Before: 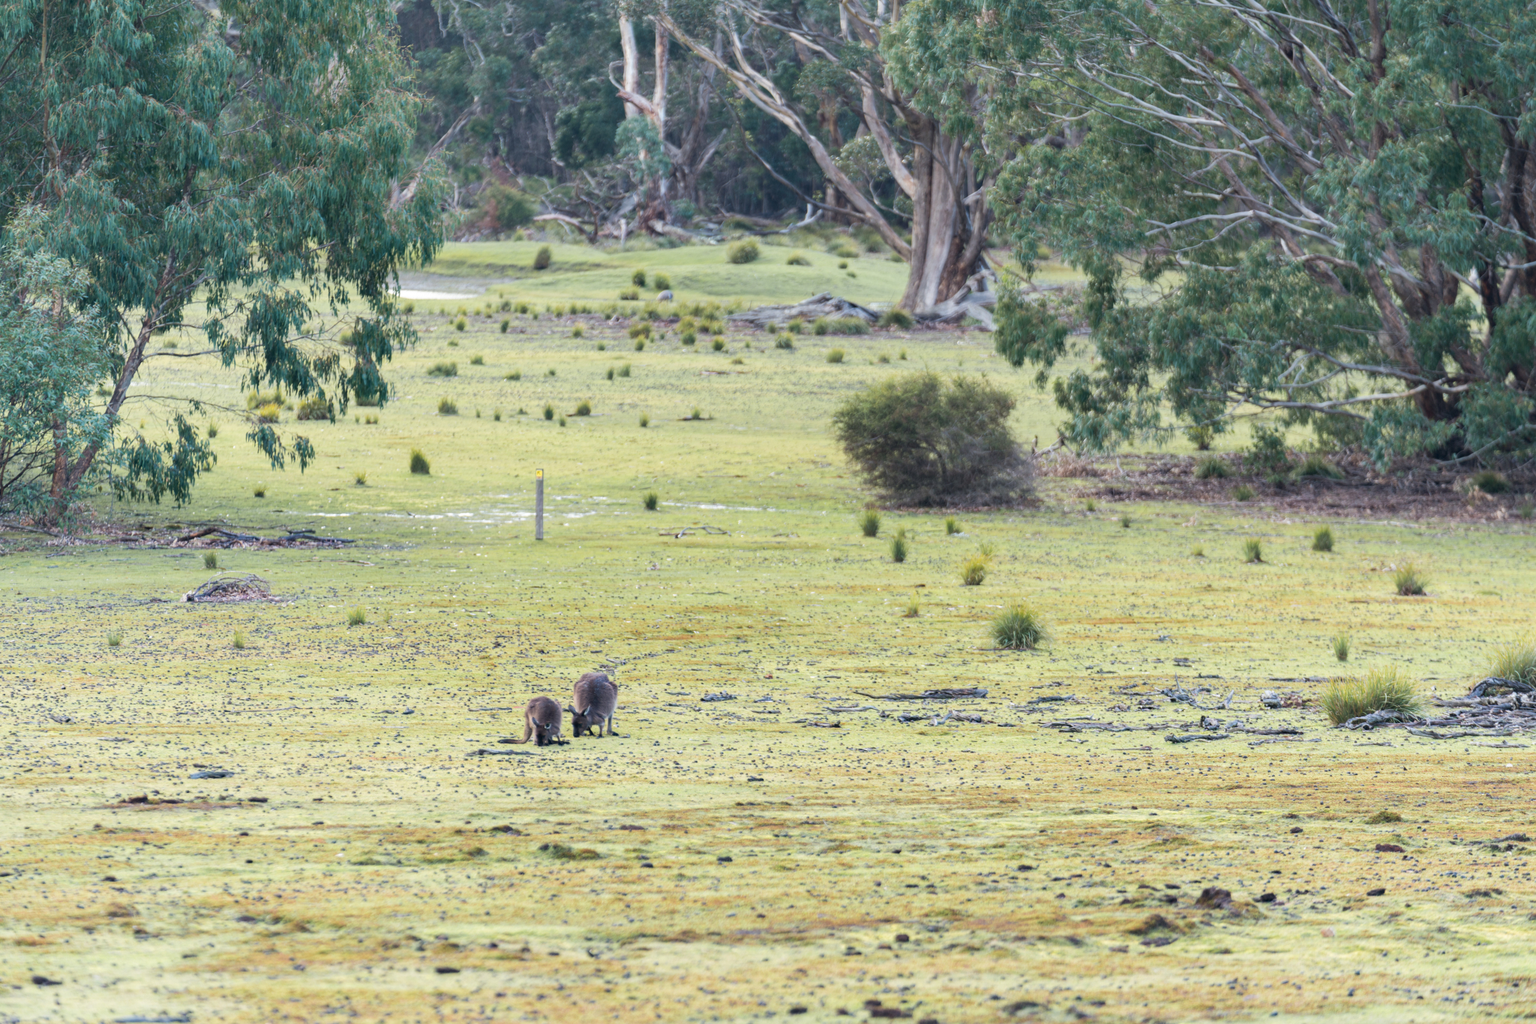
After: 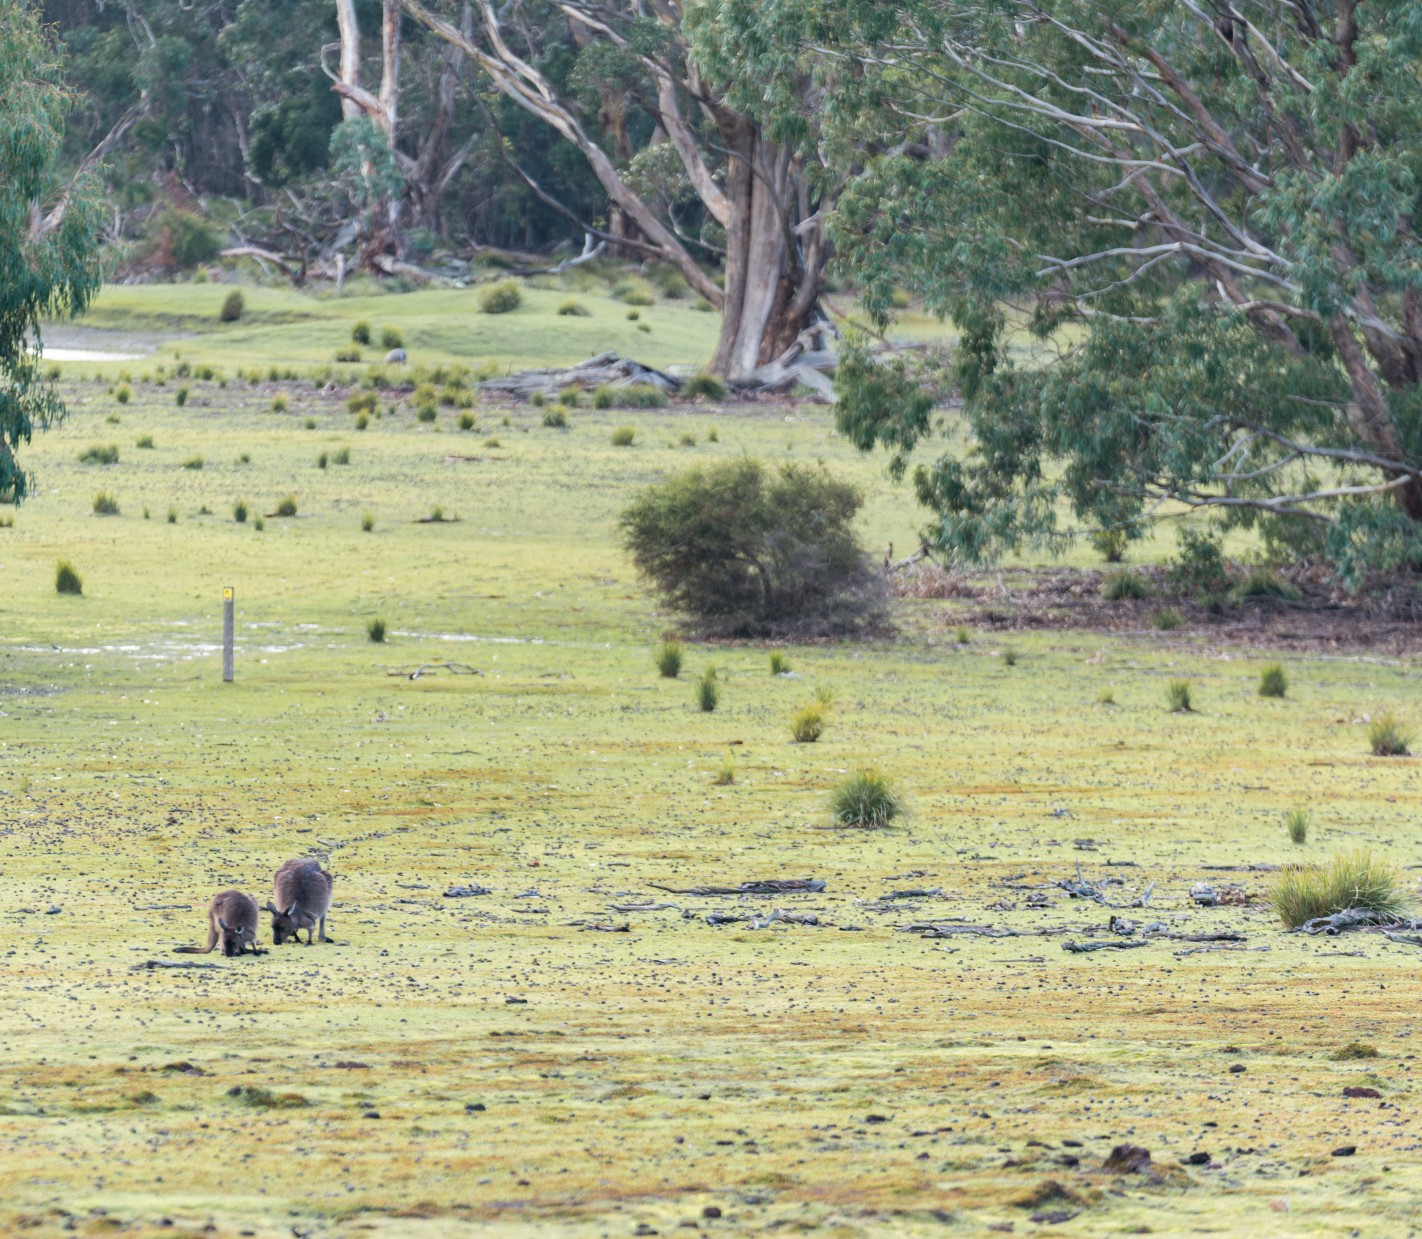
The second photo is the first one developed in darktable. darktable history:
crop and rotate: left 23.99%, top 2.816%, right 6.542%, bottom 6.38%
